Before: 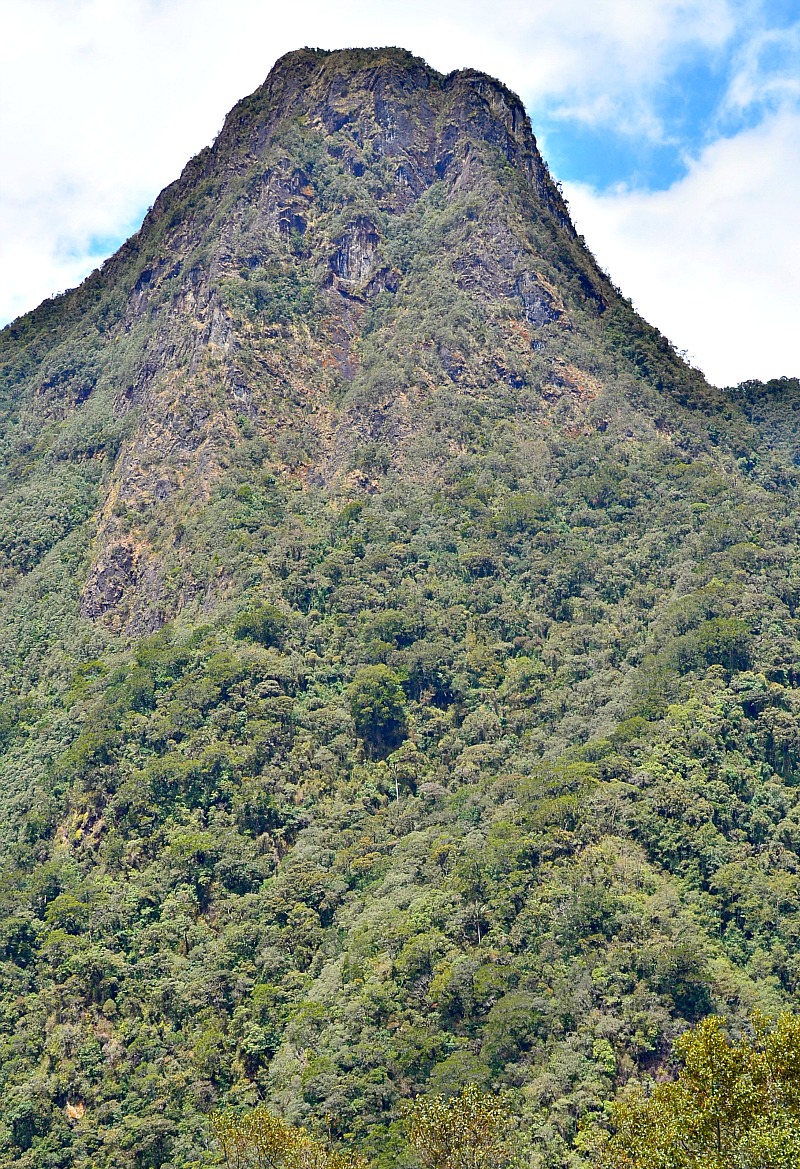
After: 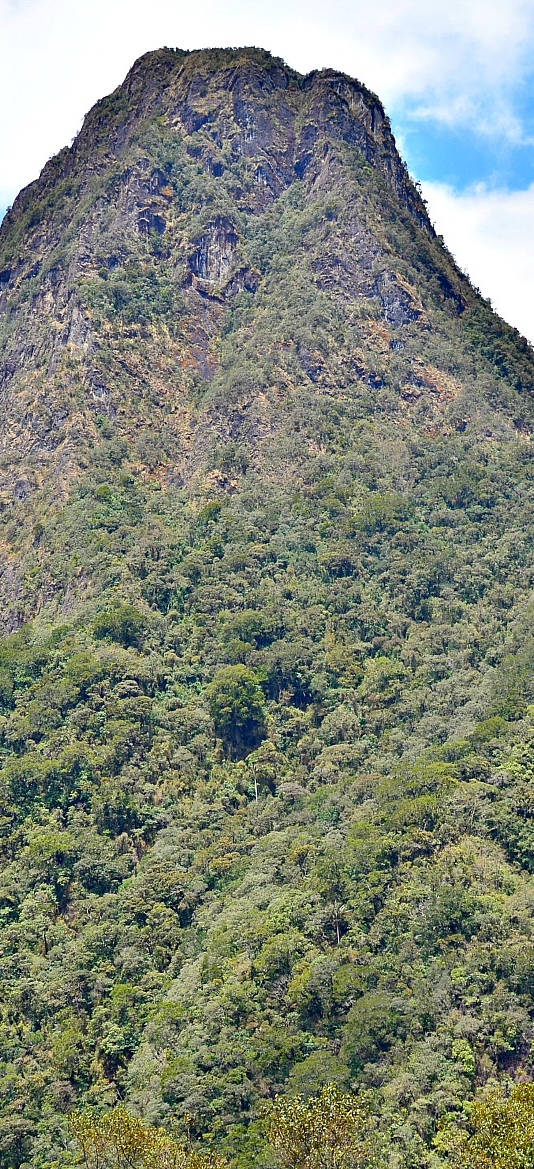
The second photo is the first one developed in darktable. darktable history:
crop and rotate: left 17.732%, right 15.423%
color balance: mode lift, gamma, gain (sRGB)
